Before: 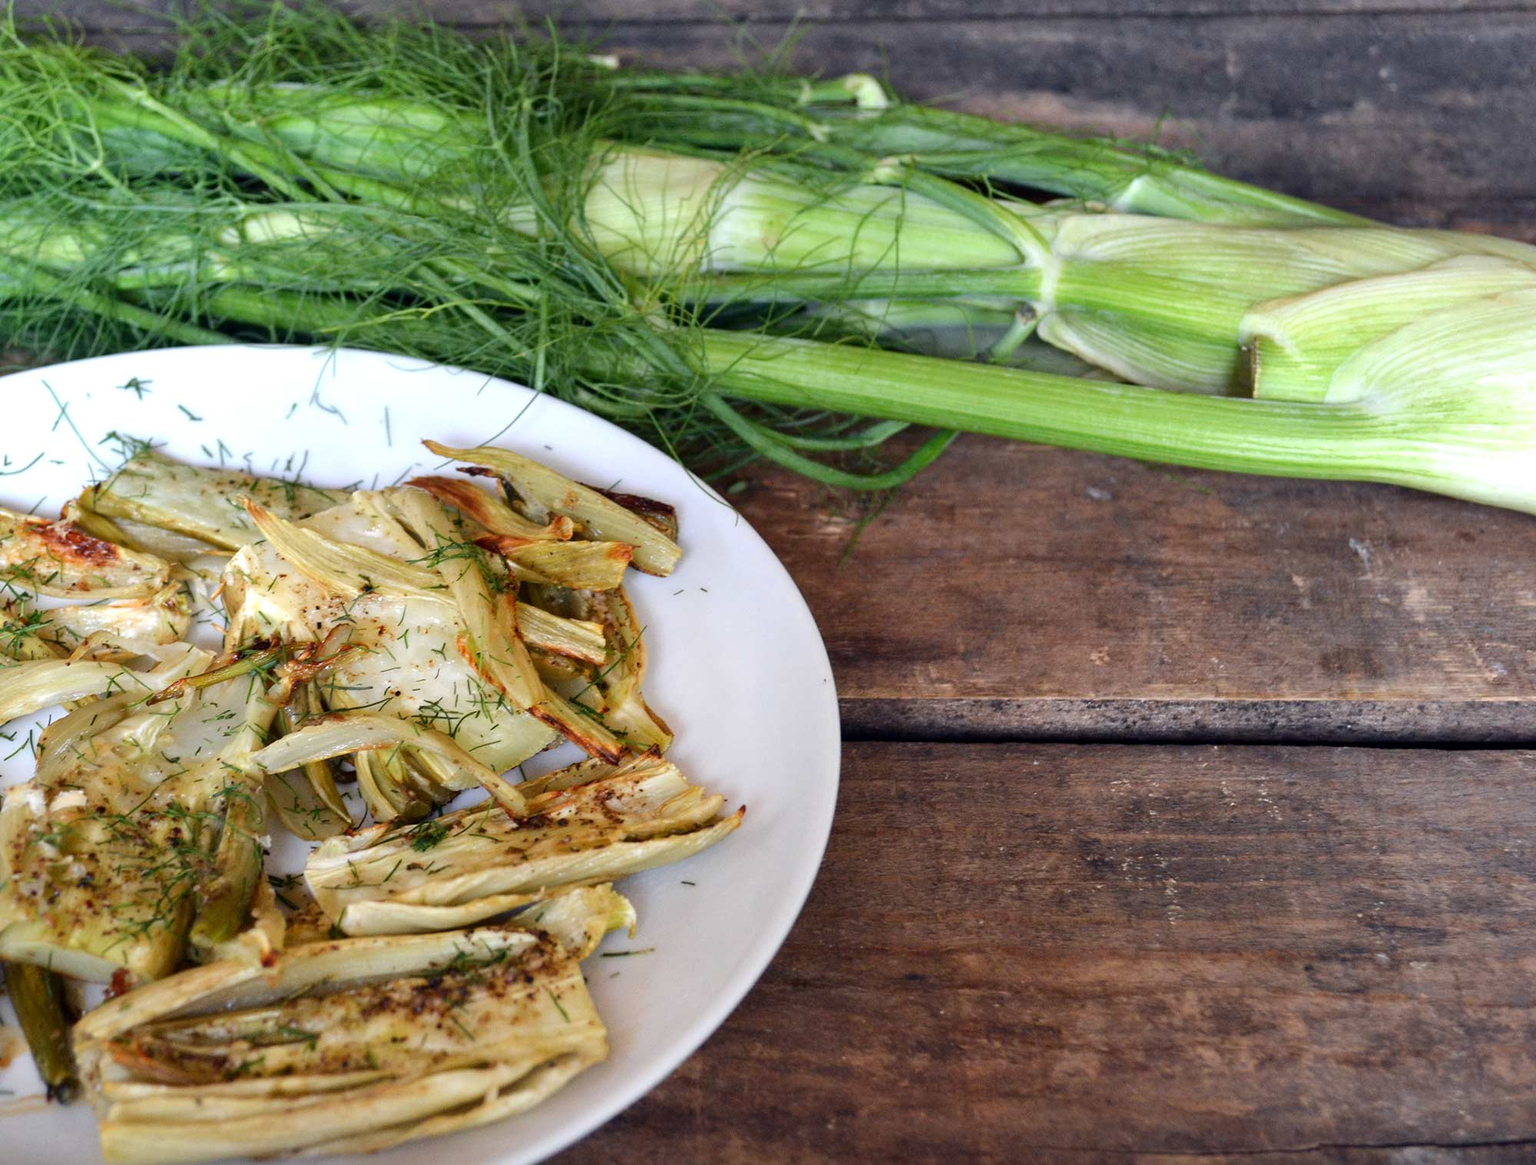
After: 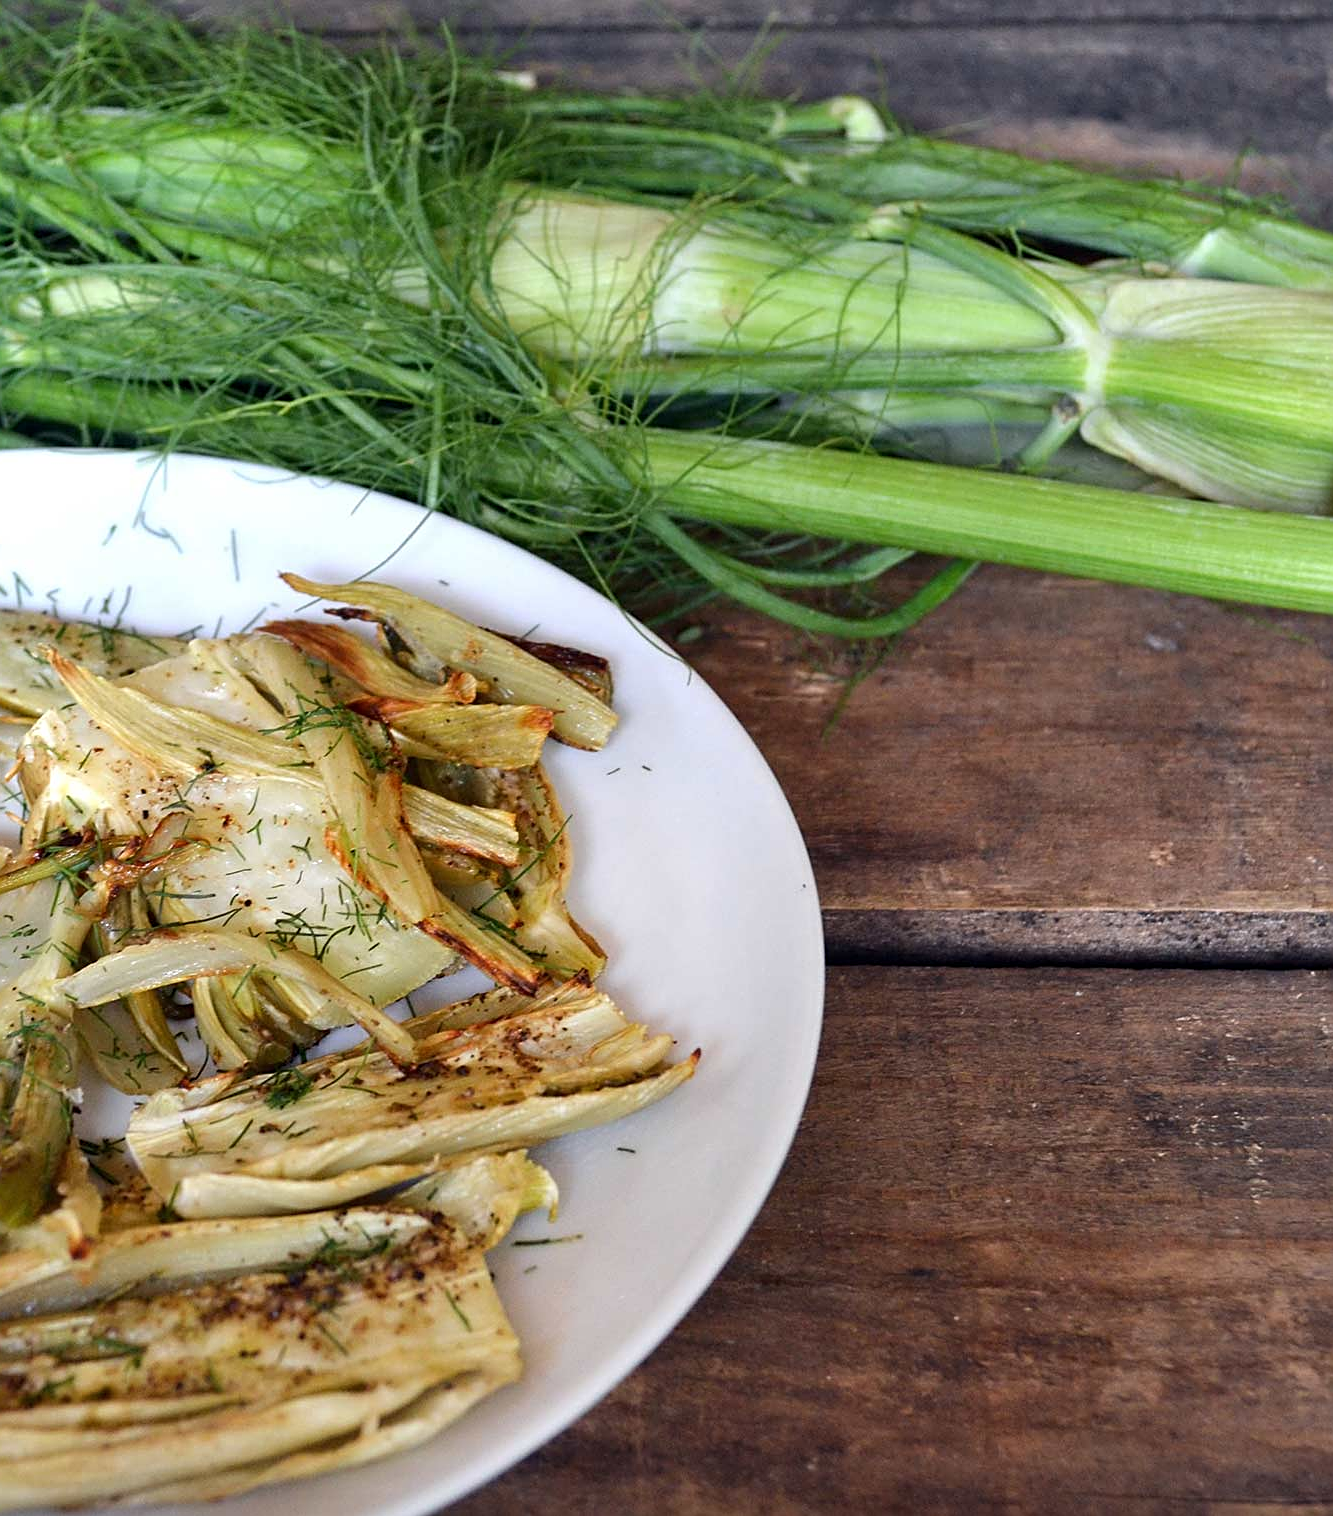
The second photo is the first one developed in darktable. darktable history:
sharpen: on, module defaults
crop and rotate: left 13.537%, right 19.796%
